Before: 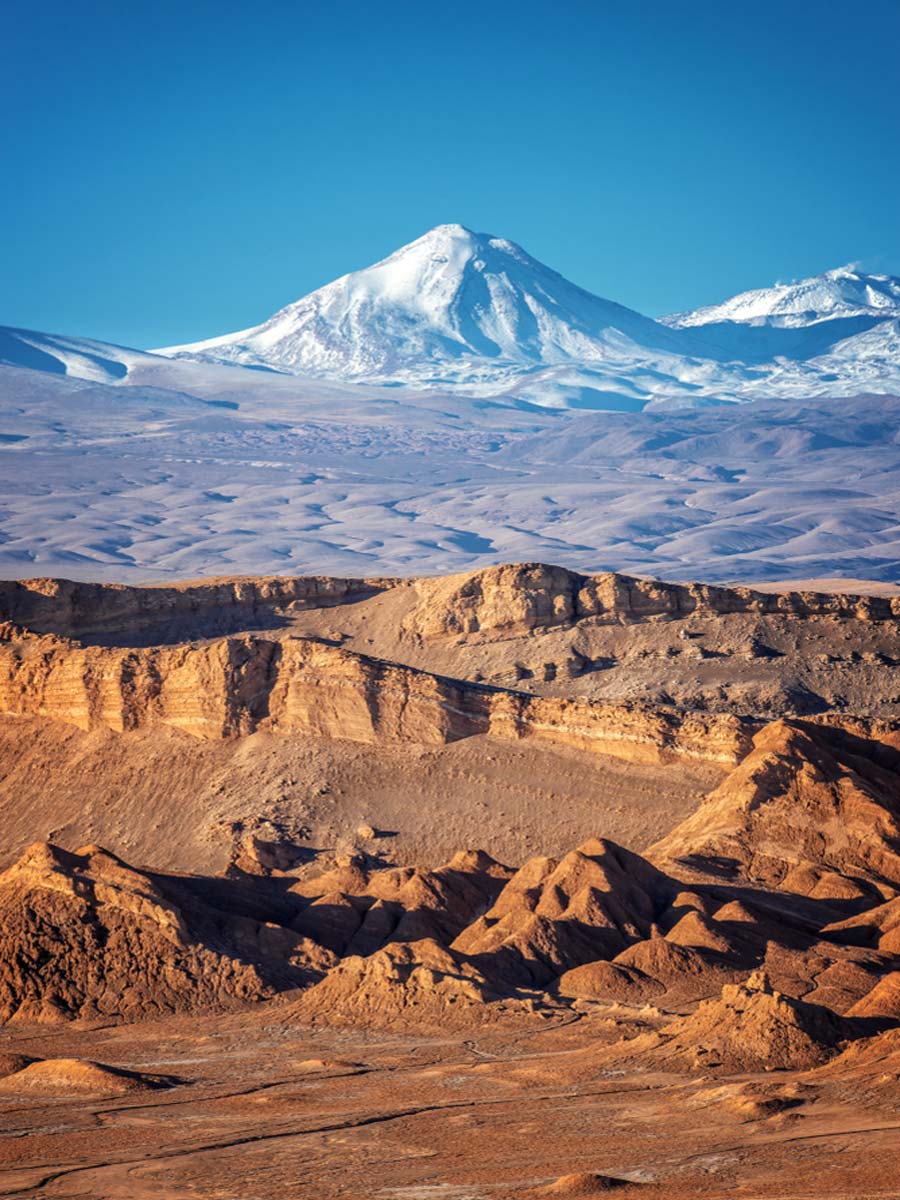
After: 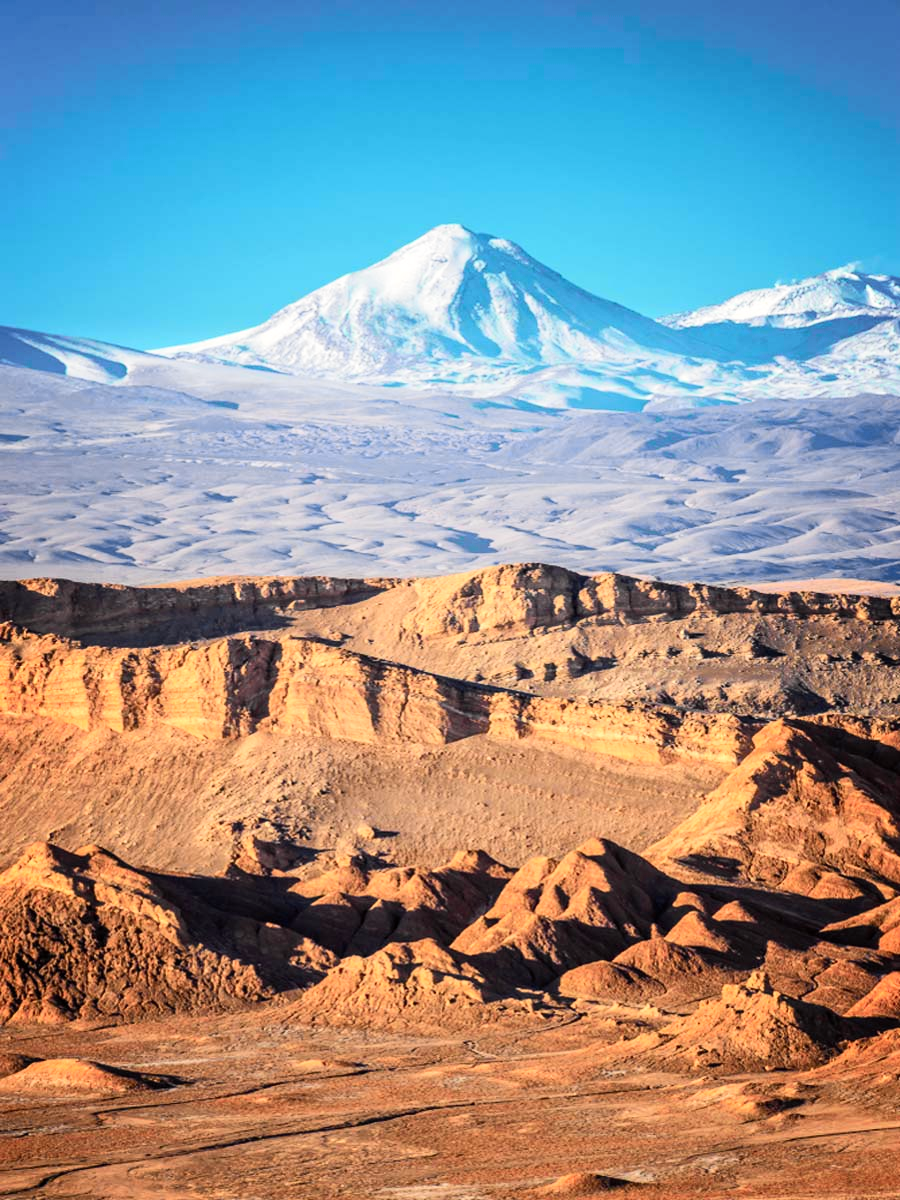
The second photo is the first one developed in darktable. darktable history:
tone curve: curves: ch0 [(0, 0) (0.055, 0.05) (0.258, 0.287) (0.434, 0.526) (0.517, 0.648) (0.745, 0.874) (1, 1)]; ch1 [(0, 0) (0.346, 0.307) (0.418, 0.383) (0.46, 0.439) (0.482, 0.493) (0.502, 0.503) (0.517, 0.514) (0.55, 0.561) (0.588, 0.603) (0.646, 0.688) (1, 1)]; ch2 [(0, 0) (0.346, 0.34) (0.431, 0.45) (0.485, 0.499) (0.5, 0.503) (0.527, 0.525) (0.545, 0.562) (0.679, 0.706) (1, 1)], color space Lab, independent channels, preserve colors none
